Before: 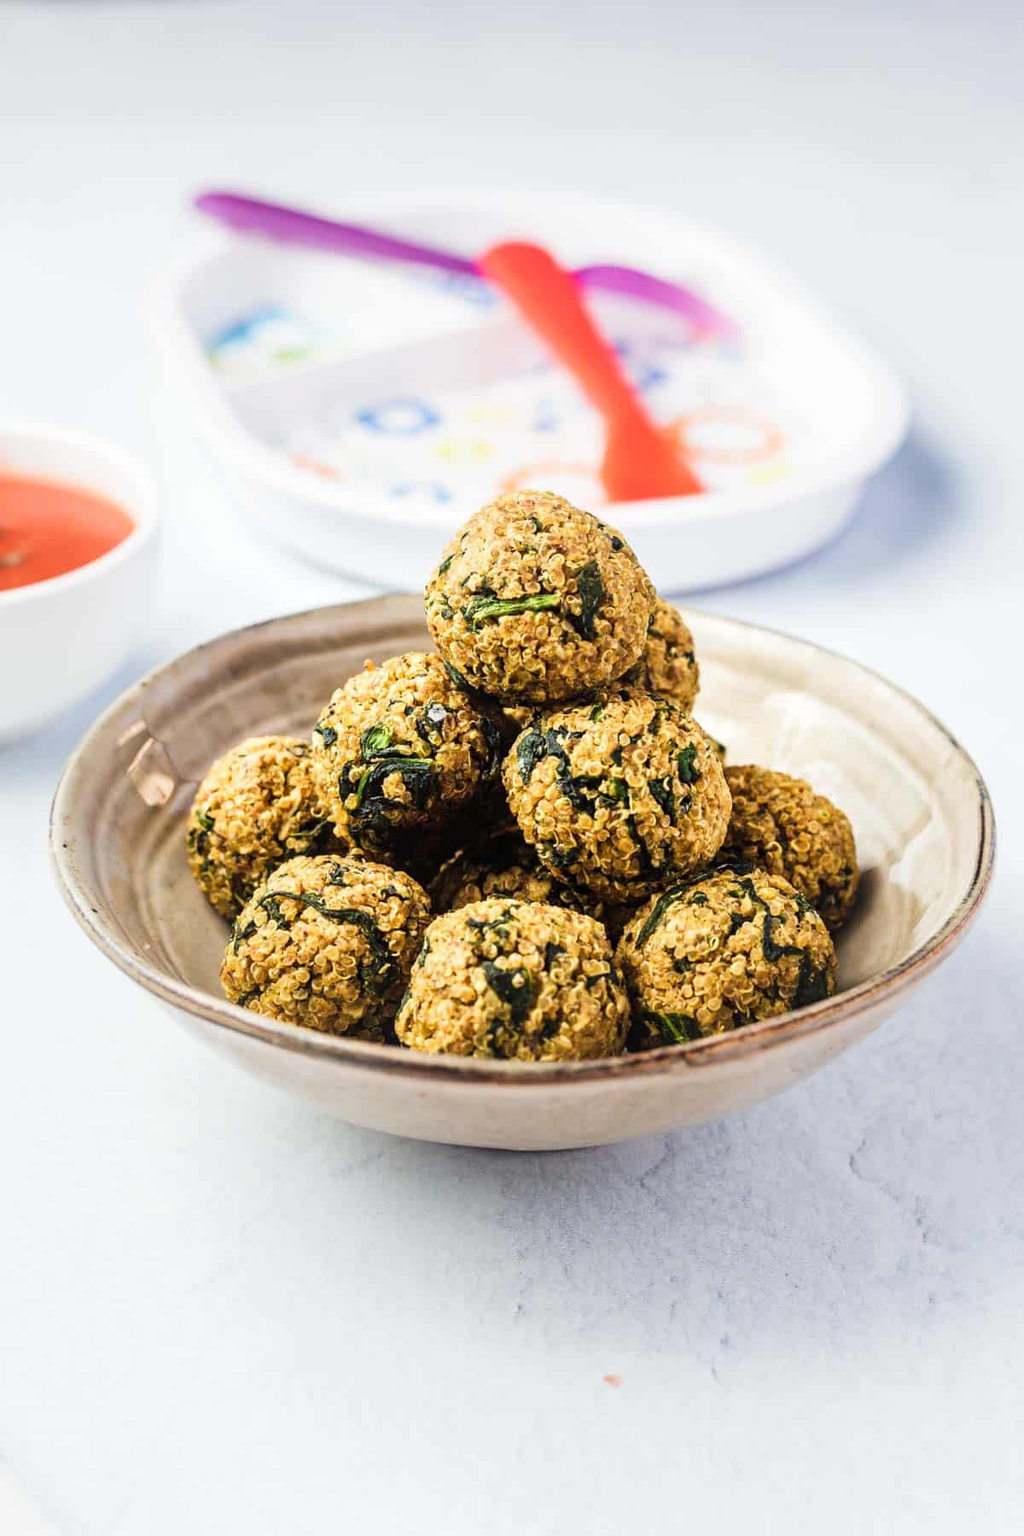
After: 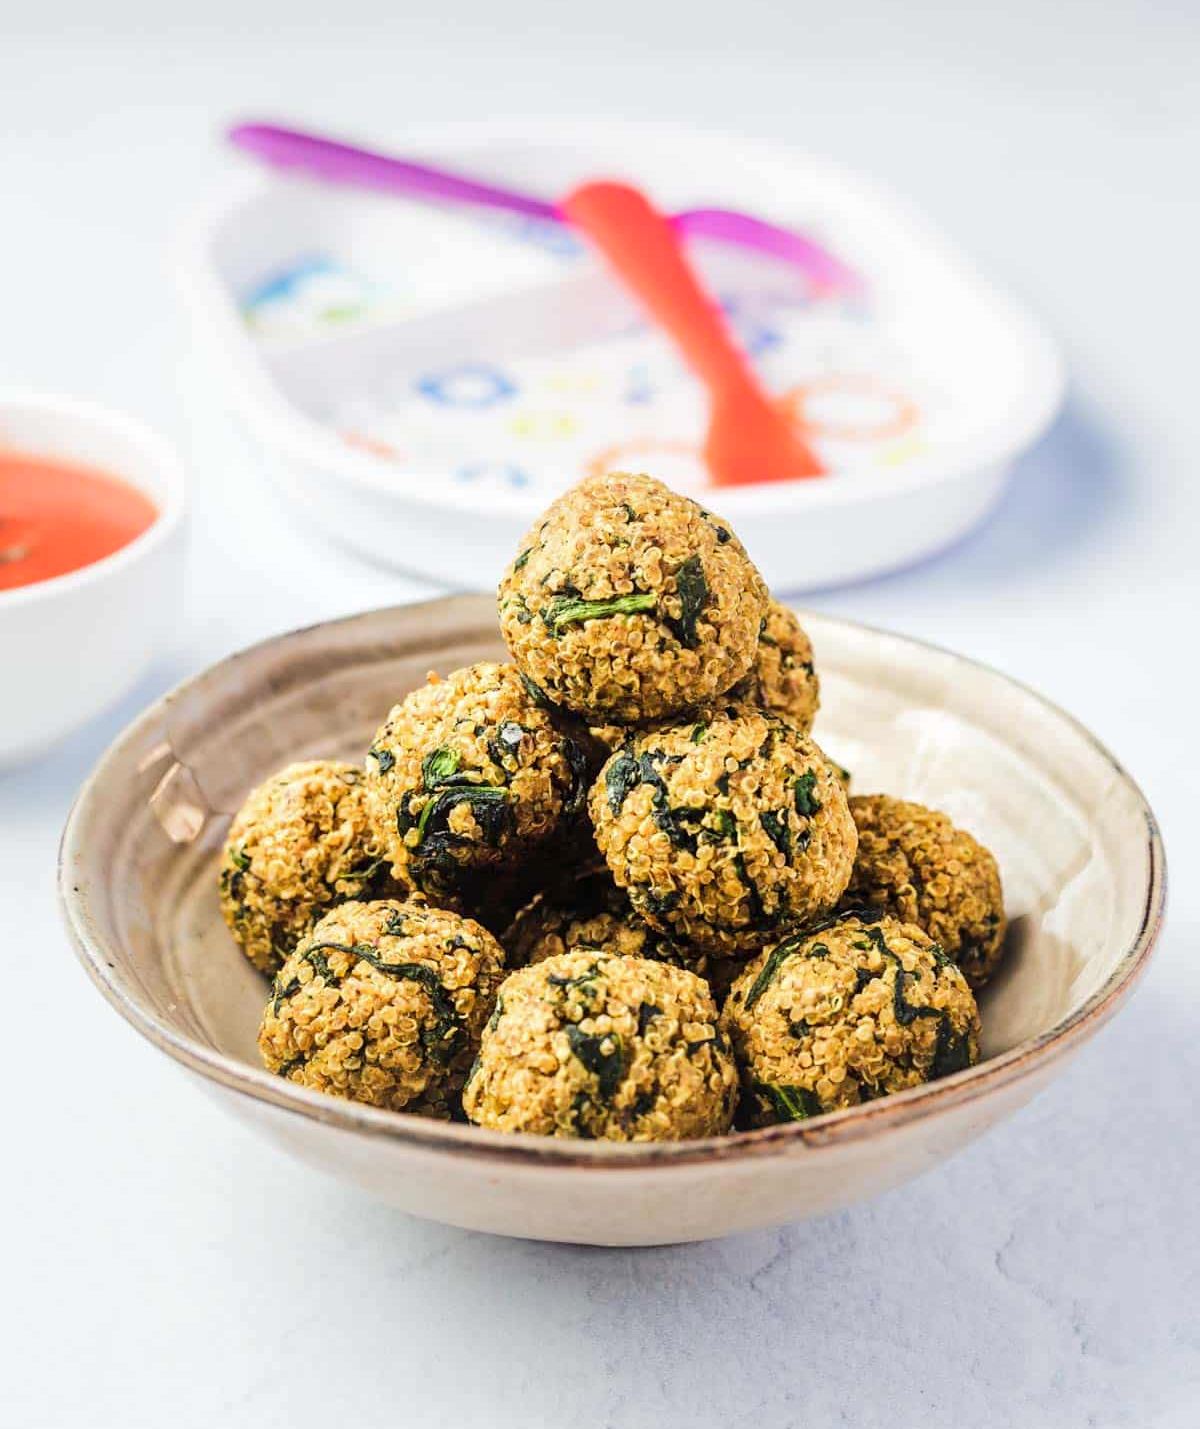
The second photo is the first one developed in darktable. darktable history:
base curve: curves: ch0 [(0, 0) (0.262, 0.32) (0.722, 0.705) (1, 1)]
crop and rotate: top 5.667%, bottom 14.937%
